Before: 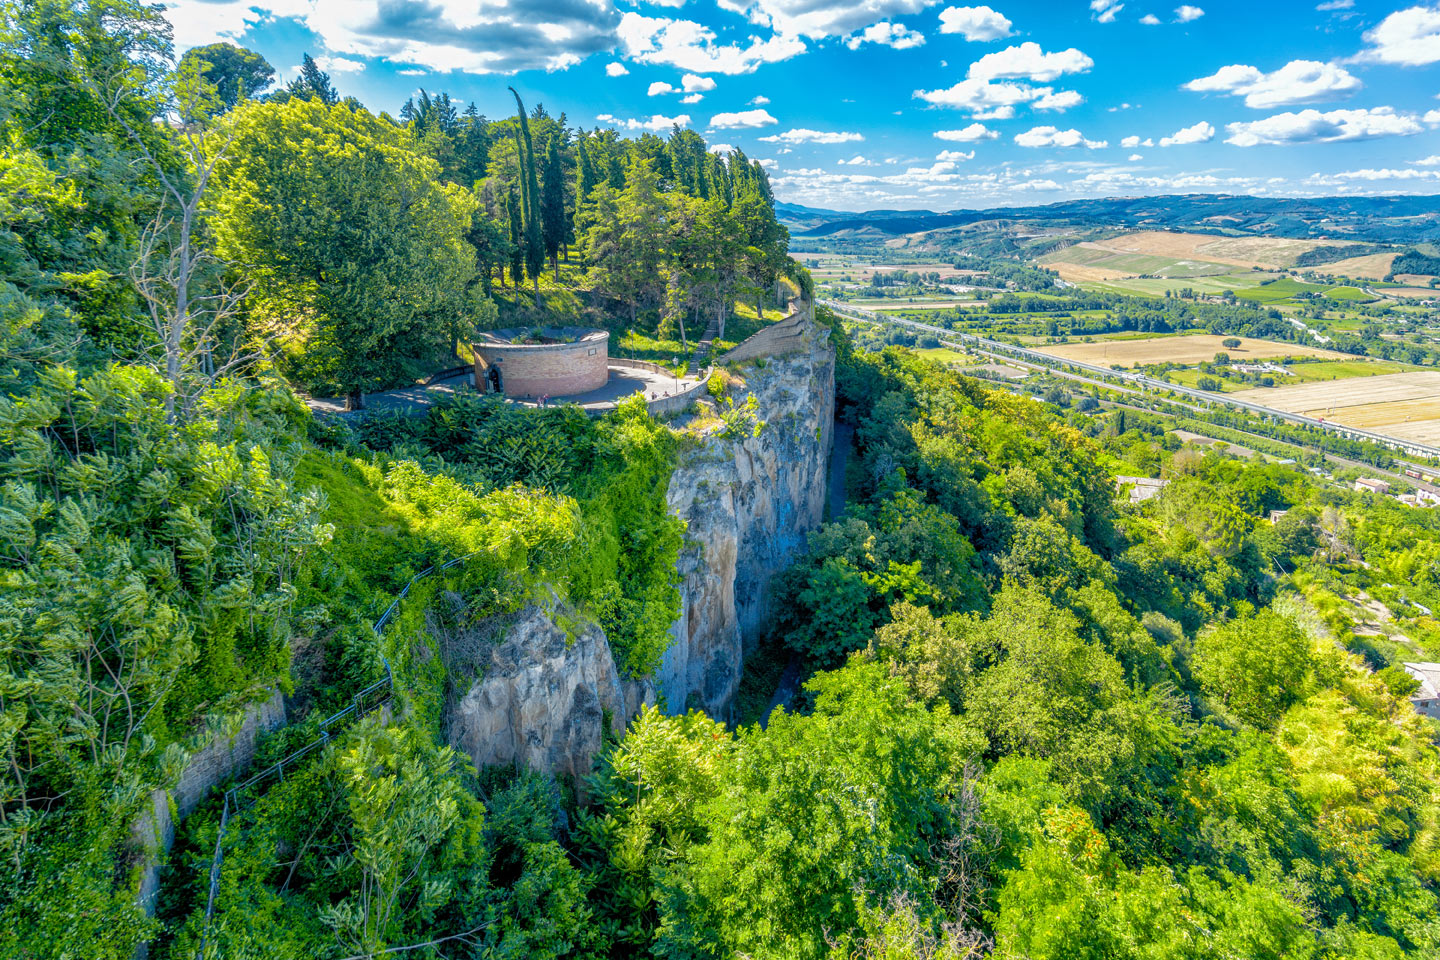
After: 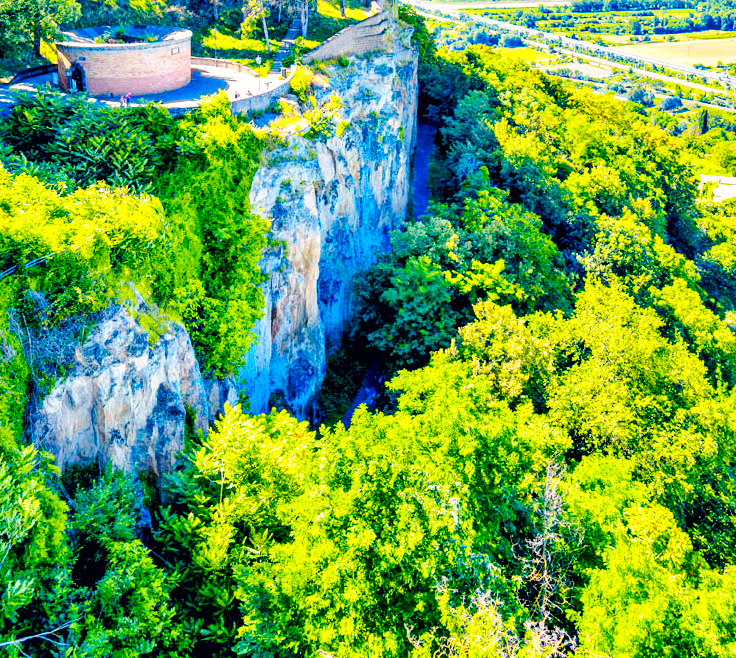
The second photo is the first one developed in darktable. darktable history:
contrast equalizer: y [[0.6 ×6], [0.55 ×6], [0 ×6], [0 ×6], [0 ×6]]
base curve: curves: ch0 [(0, 0) (0.028, 0.03) (0.121, 0.232) (0.46, 0.748) (0.859, 0.968) (1, 1)], preserve colors none
crop and rotate: left 28.981%, top 31.426%, right 19.858%
levels: levels [0, 0.445, 1]
color balance rgb: highlights gain › chroma 1.016%, highlights gain › hue 60.26°, global offset › hue 169.41°, perceptual saturation grading › global saturation 29.866%, global vibrance 12.503%
color correction: highlights a* 0.295, highlights b* 2.67, shadows a* -1.19, shadows b* -4.44
